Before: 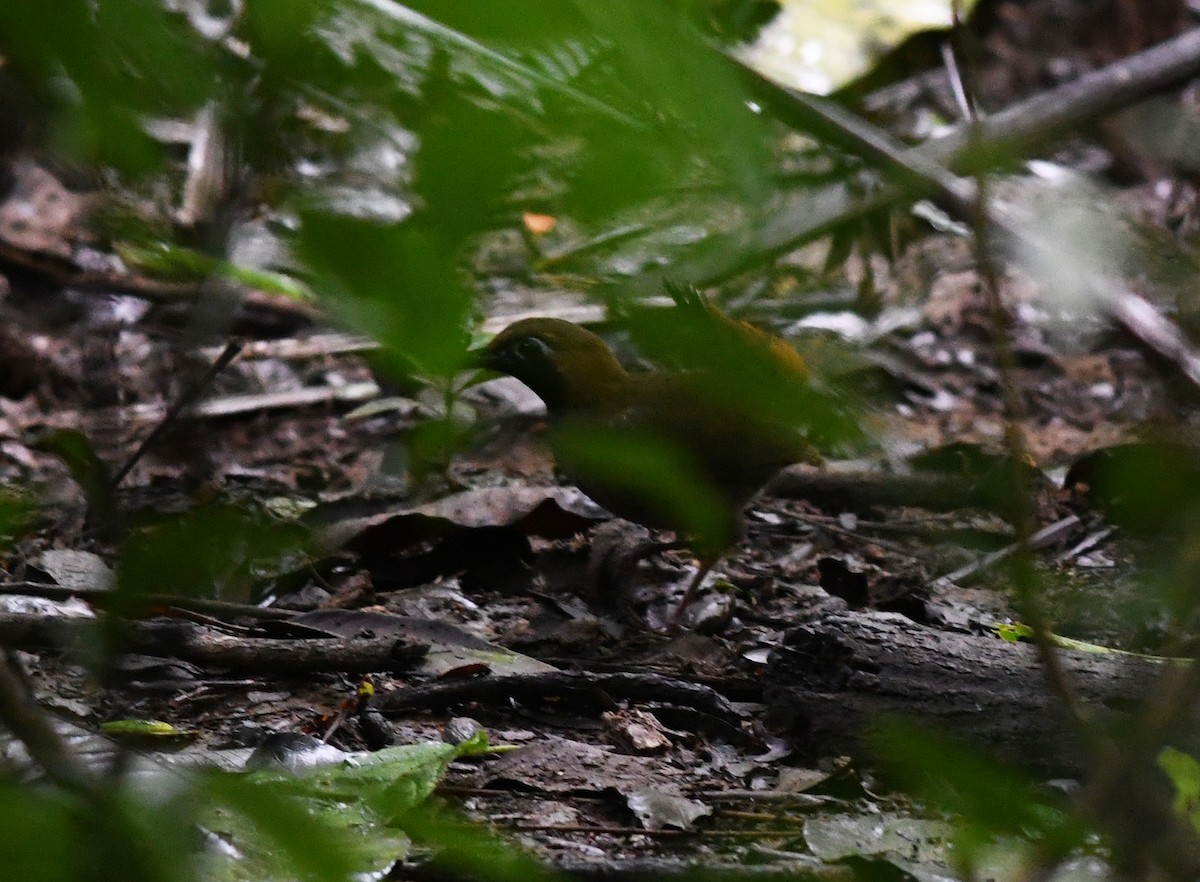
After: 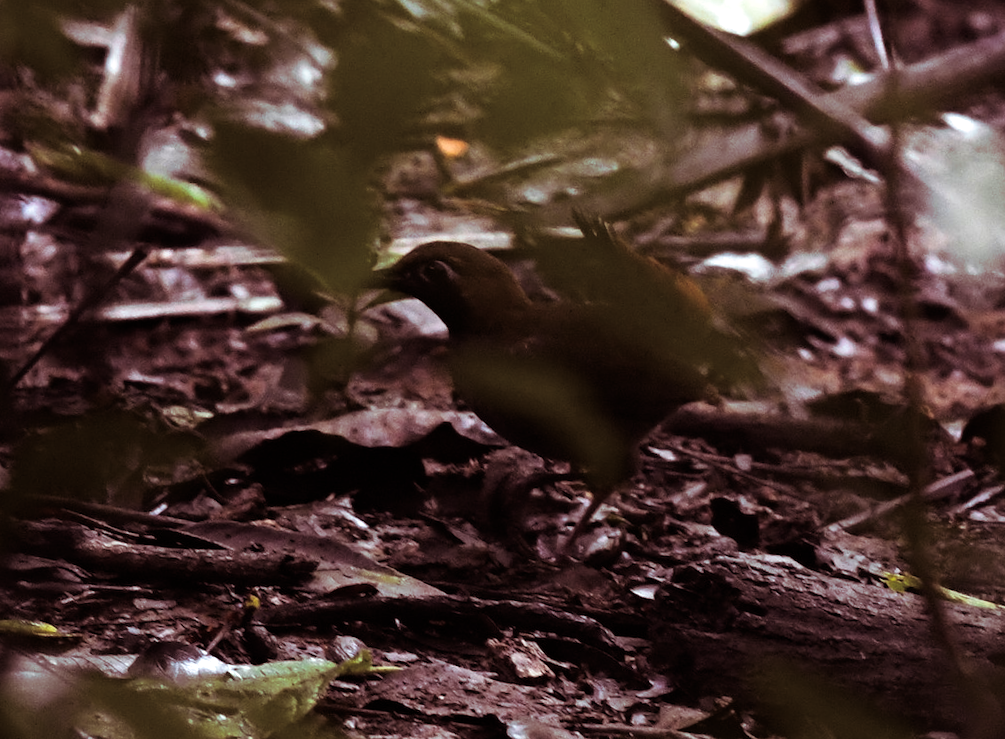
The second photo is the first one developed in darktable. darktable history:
color balance rgb: linear chroma grading › global chroma 10%, global vibrance 10%, contrast 15%, saturation formula JzAzBz (2021)
crop and rotate: angle -3.27°, left 5.211%, top 5.211%, right 4.607%, bottom 4.607%
split-toning: highlights › hue 180°
